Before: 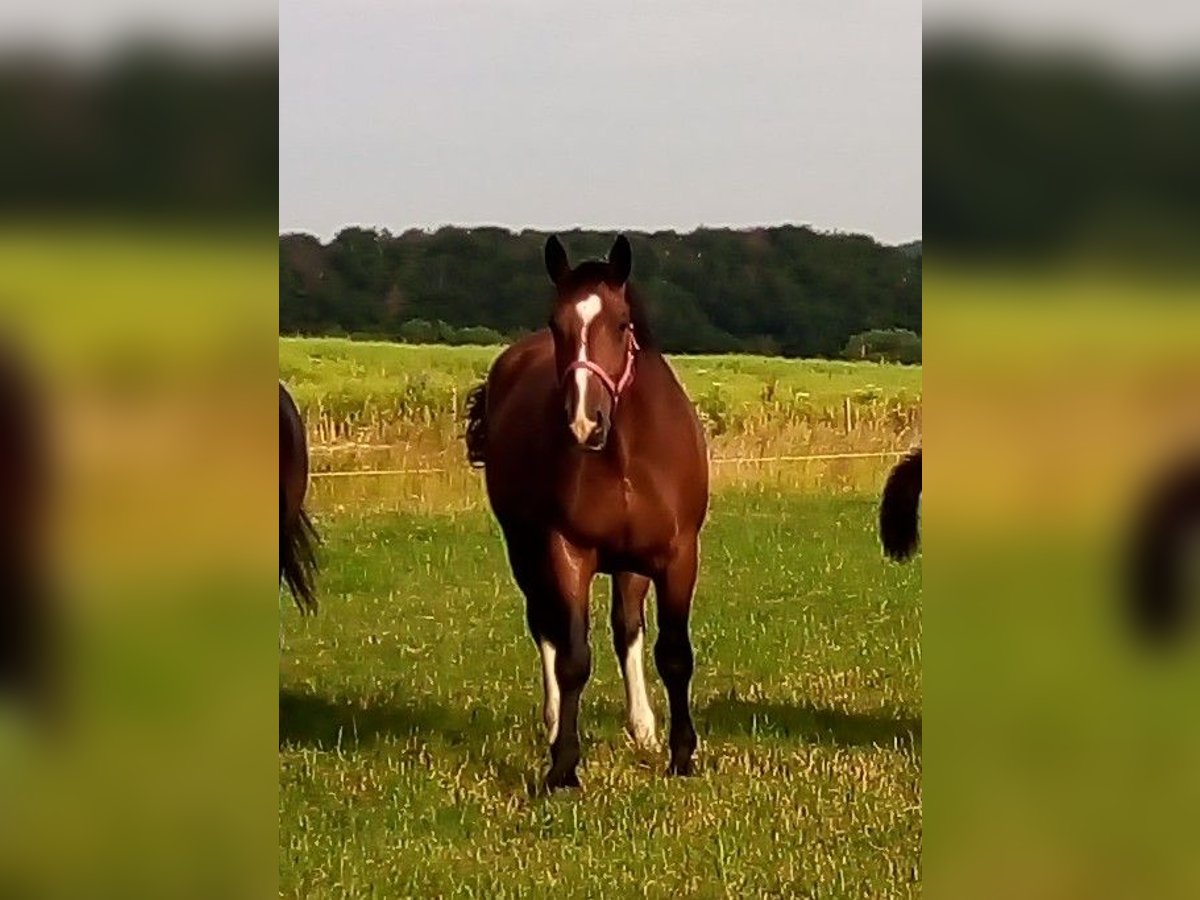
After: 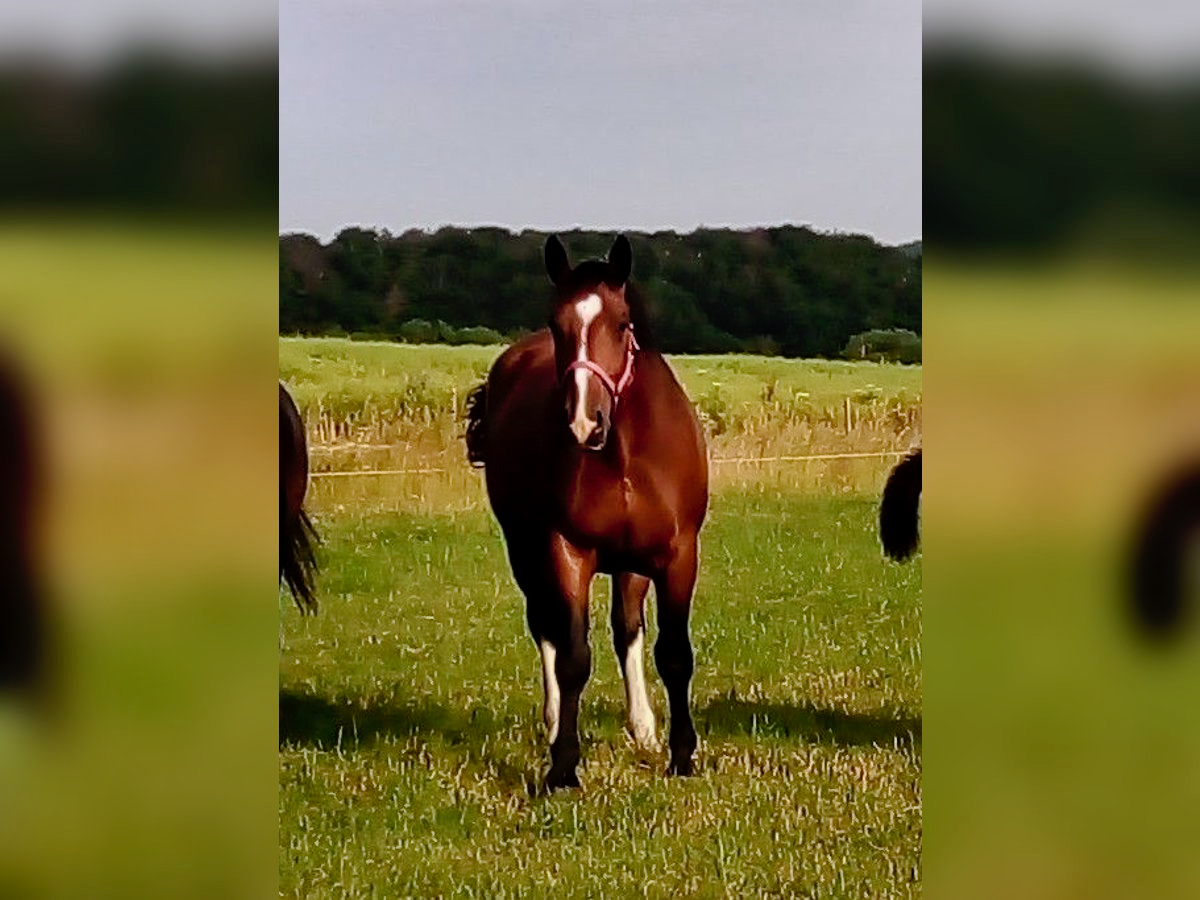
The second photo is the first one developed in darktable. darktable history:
tone curve: curves: ch0 [(0, 0) (0.003, 0.001) (0.011, 0.002) (0.025, 0.007) (0.044, 0.015) (0.069, 0.022) (0.1, 0.03) (0.136, 0.056) (0.177, 0.115) (0.224, 0.177) (0.277, 0.244) (0.335, 0.322) (0.399, 0.398) (0.468, 0.471) (0.543, 0.545) (0.623, 0.614) (0.709, 0.685) (0.801, 0.765) (0.898, 0.867) (1, 1)], preserve colors none
contrast brightness saturation: saturation -0.063
shadows and highlights: soften with gaussian
color calibration: illuminant as shot in camera, x 0.358, y 0.373, temperature 4628.91 K
